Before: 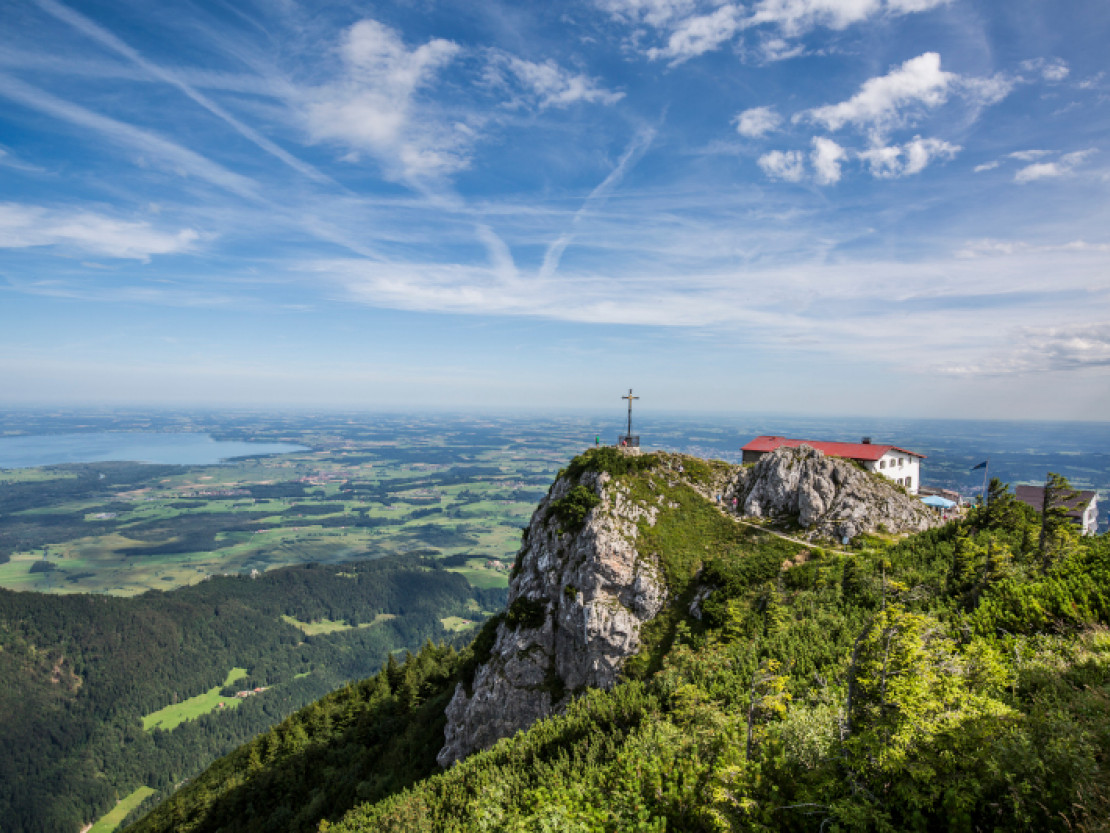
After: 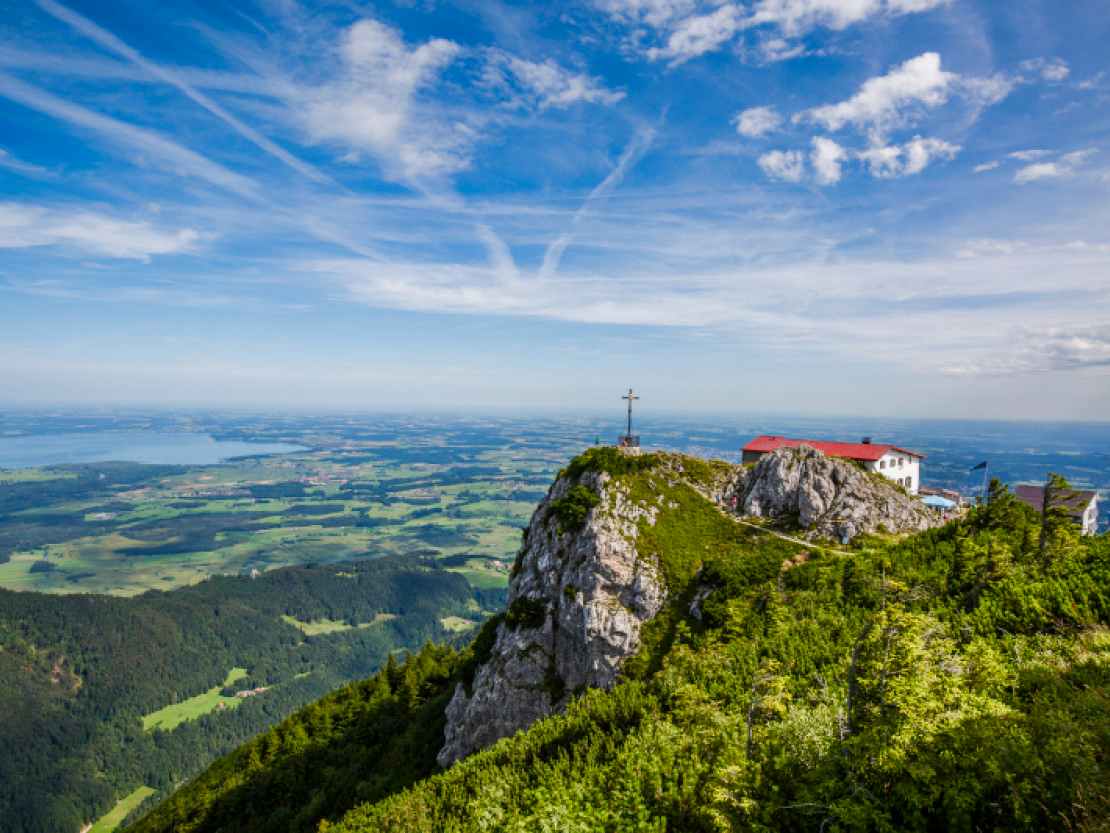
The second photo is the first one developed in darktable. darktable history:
color balance rgb: perceptual saturation grading › global saturation 0.658%, perceptual saturation grading › highlights -16.664%, perceptual saturation grading › mid-tones 32.703%, perceptual saturation grading › shadows 50.542%, global vibrance 14.381%
